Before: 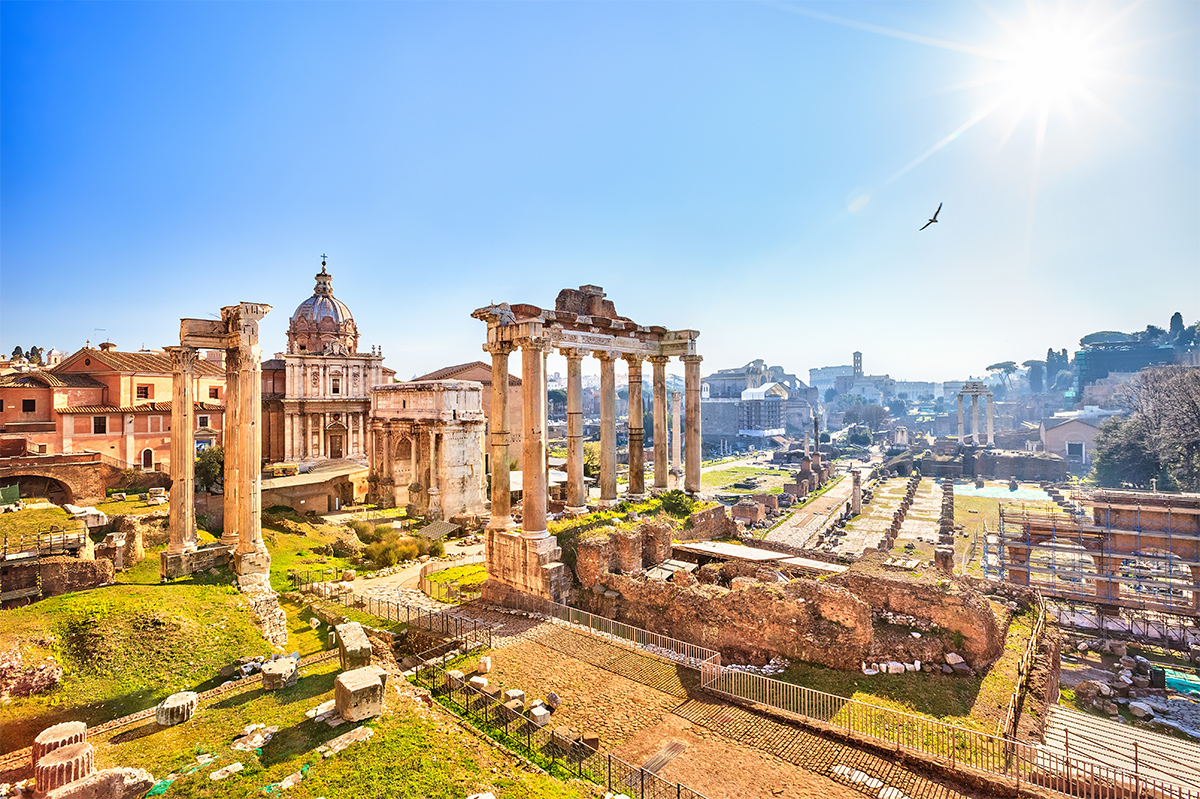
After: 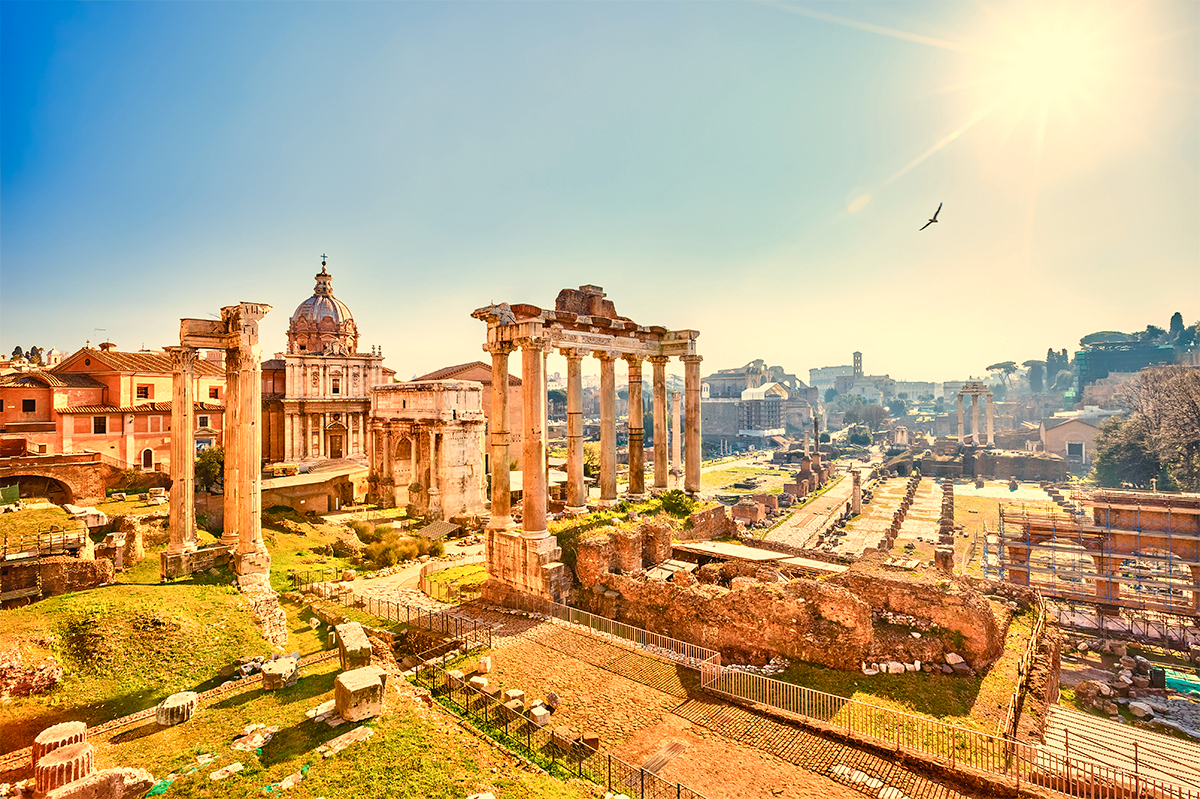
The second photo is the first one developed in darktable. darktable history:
white balance: red 1.138, green 0.996, blue 0.812
exposure: exposure 0 EV, compensate highlight preservation false
color balance rgb: perceptual saturation grading › global saturation 20%, perceptual saturation grading › highlights -25%, perceptual saturation grading › shadows 25%
